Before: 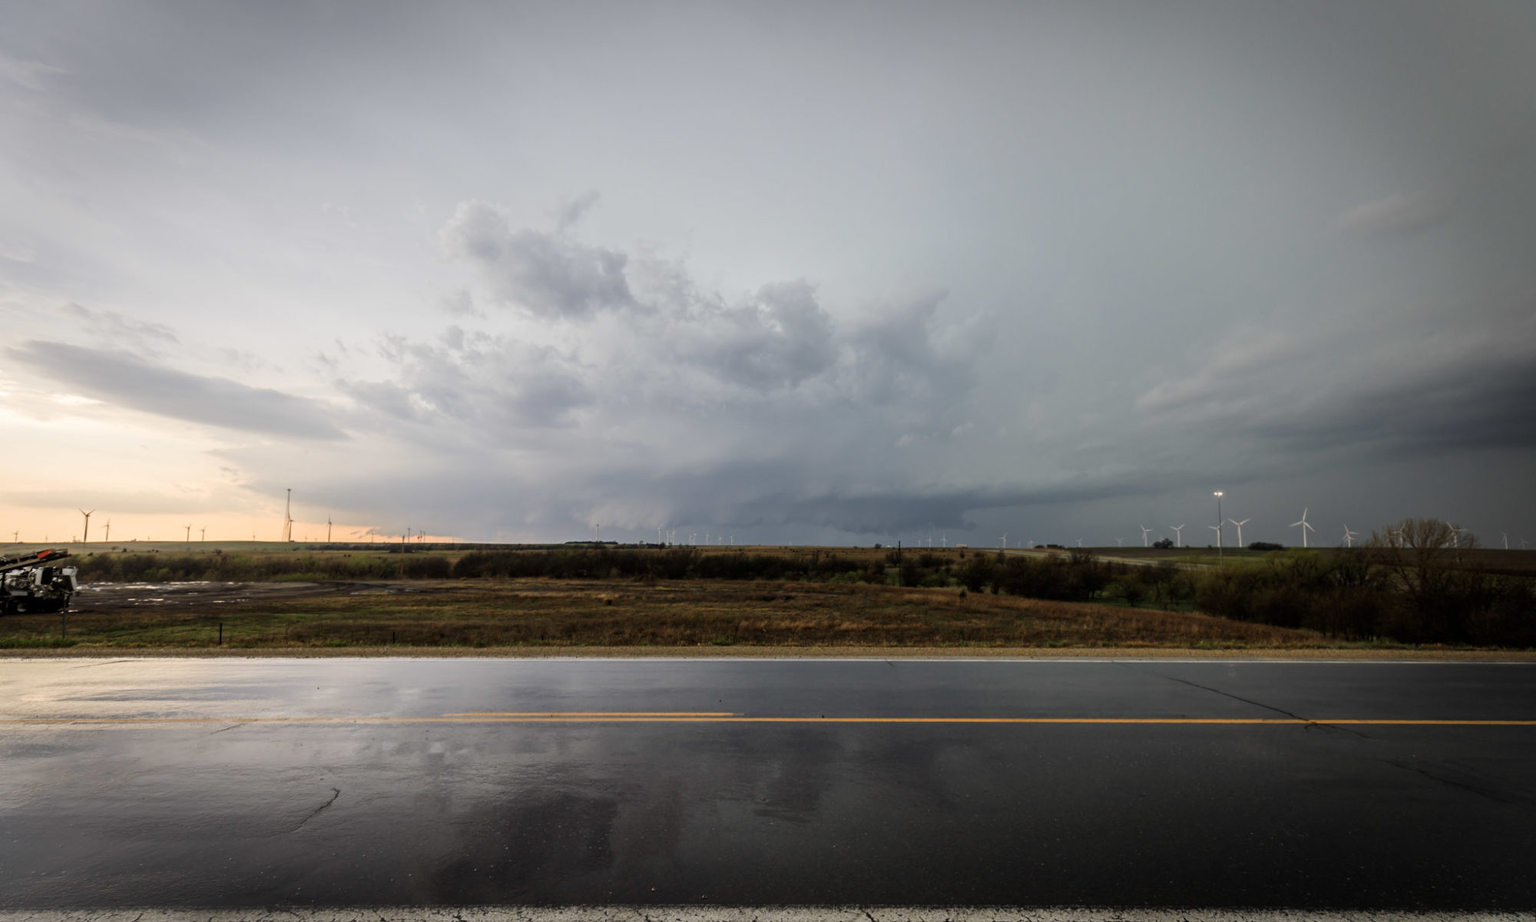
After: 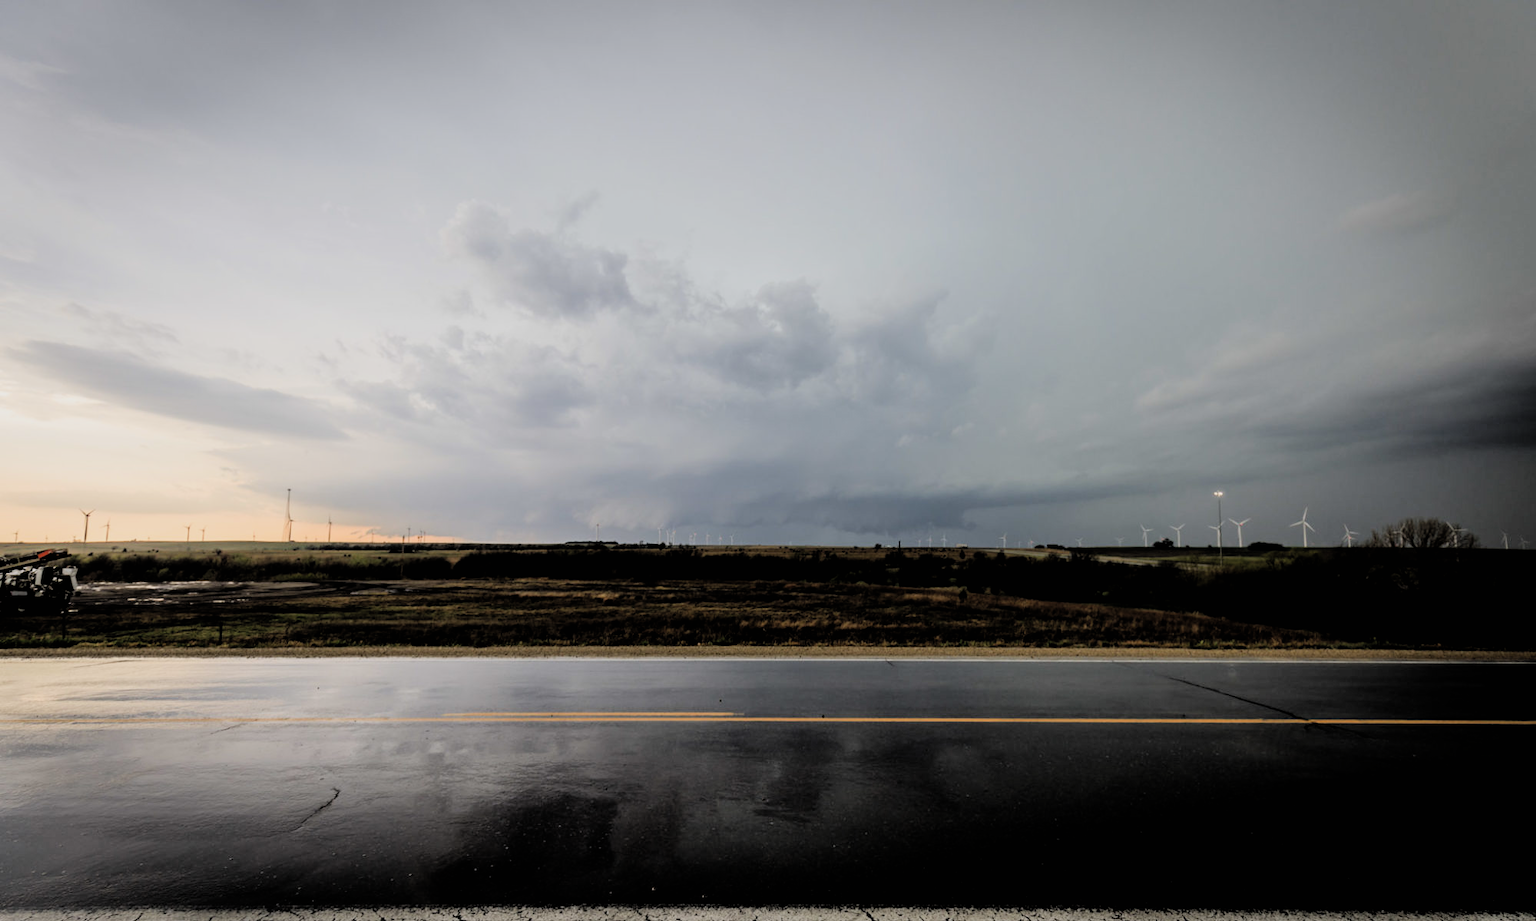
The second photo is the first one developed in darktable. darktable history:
contrast brightness saturation: contrast 0.05, brightness 0.06, saturation 0.01
filmic rgb: black relative exposure -3.86 EV, white relative exposure 3.48 EV, hardness 2.63, contrast 1.103
